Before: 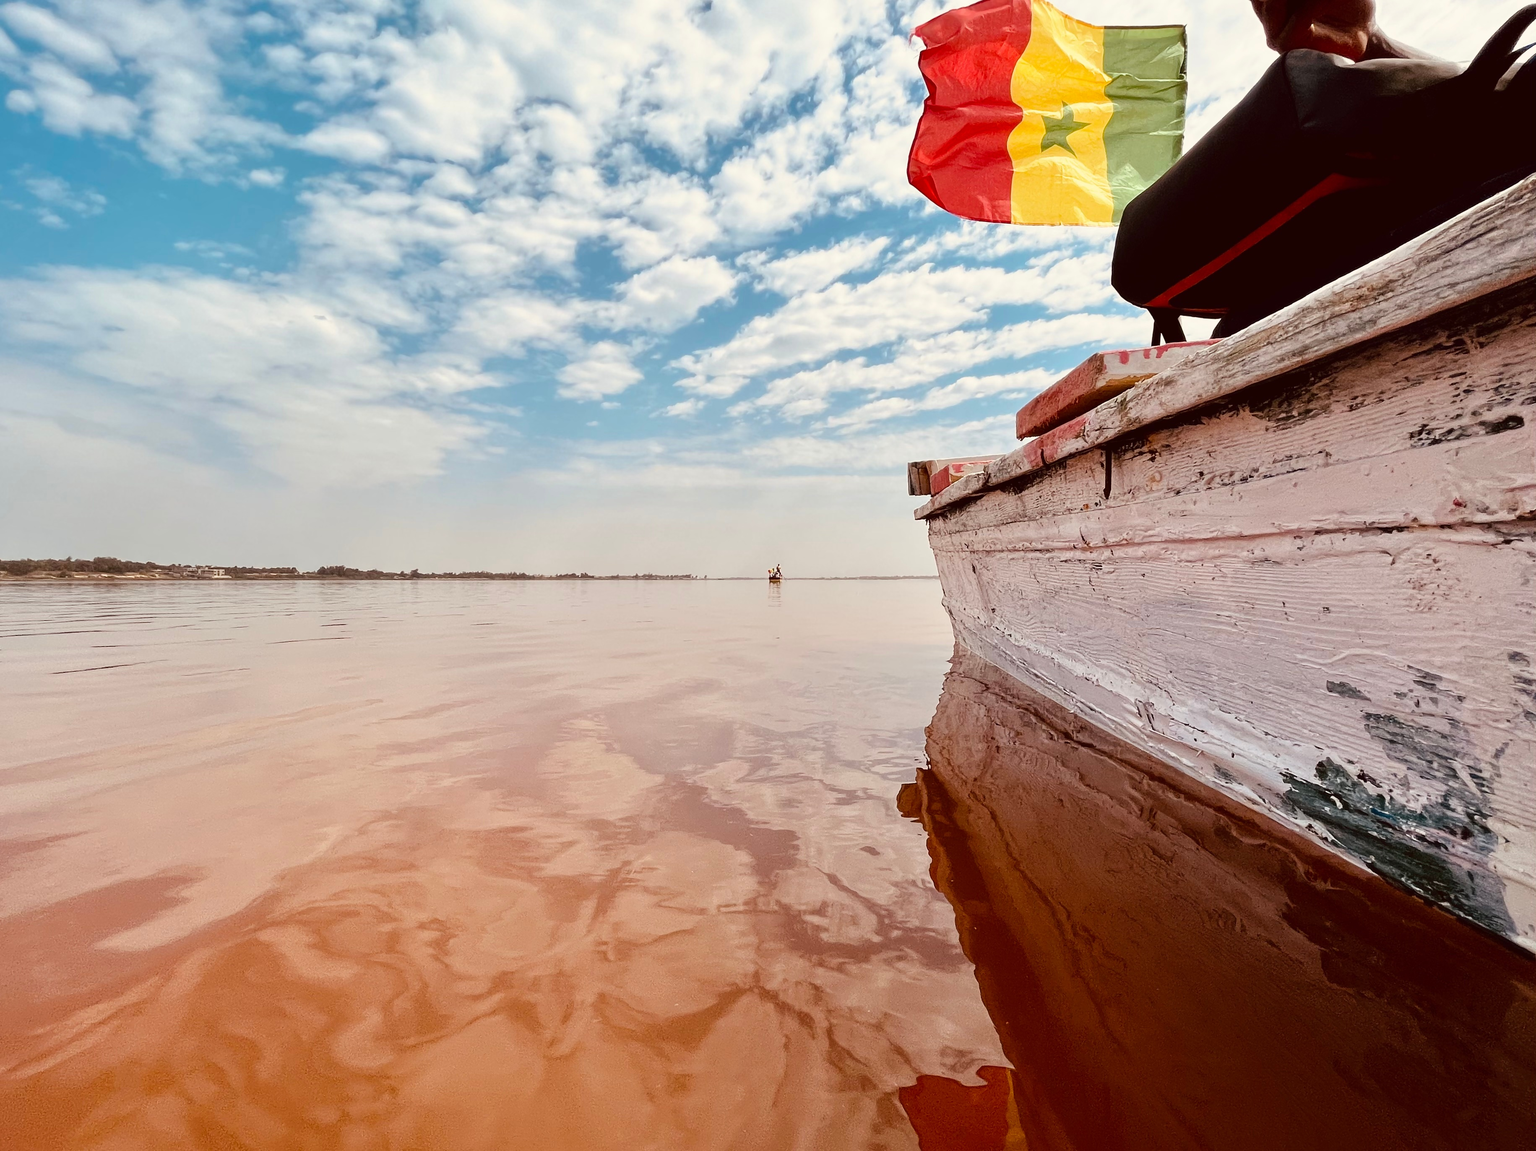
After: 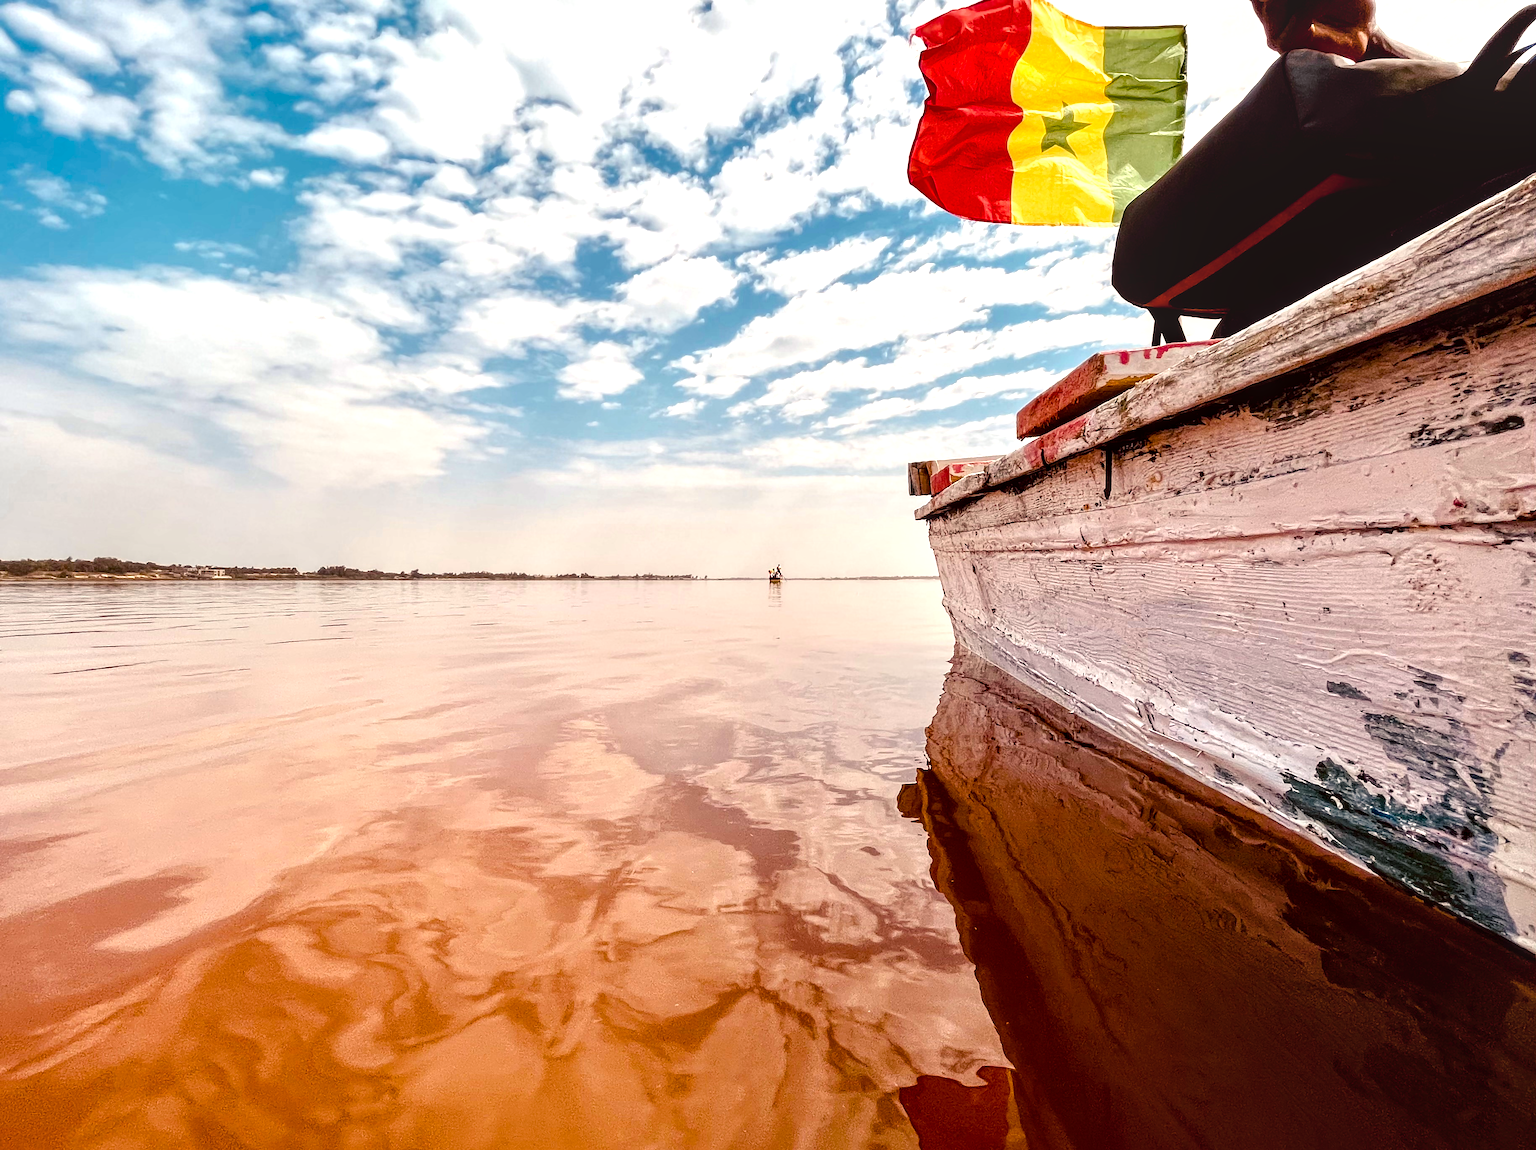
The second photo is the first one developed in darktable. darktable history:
local contrast: detail 130%
color balance rgb: shadows lift › chroma 4.21%, shadows lift › hue 252.22°, highlights gain › chroma 1.36%, highlights gain › hue 50.24°, perceptual saturation grading › mid-tones 6.33%, perceptual saturation grading › shadows 72.44%, perceptual brilliance grading › highlights 11.59%, contrast 5.05%
